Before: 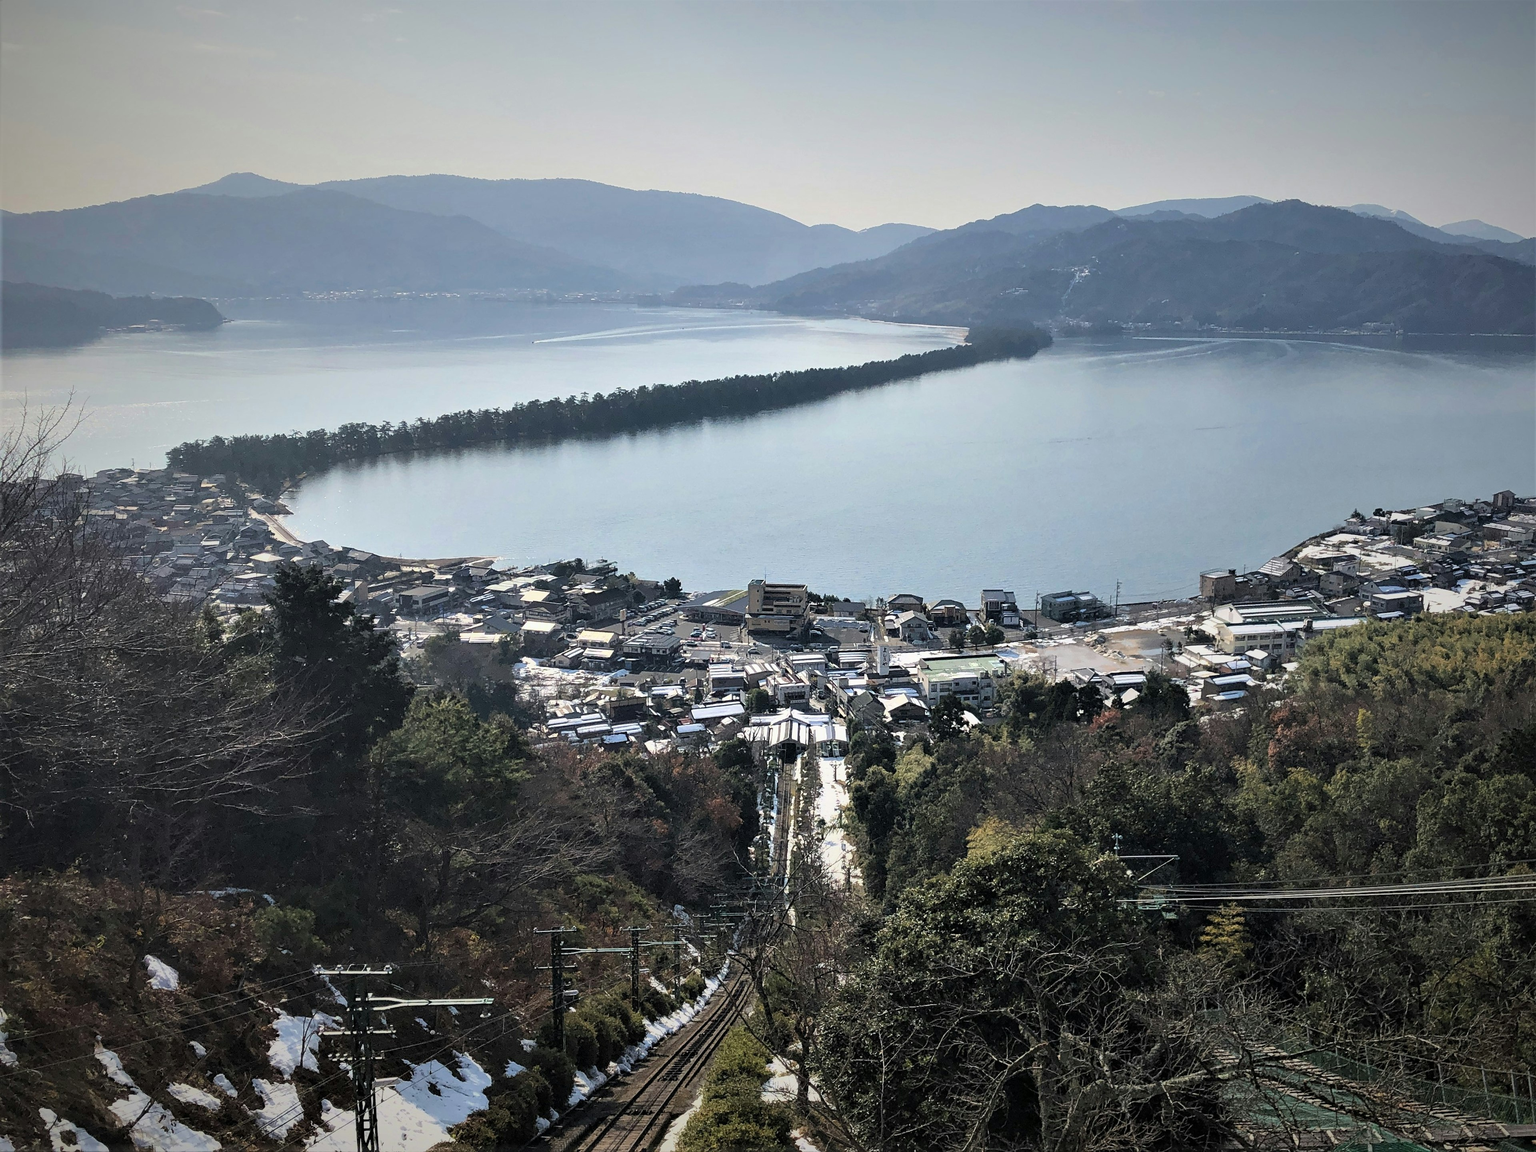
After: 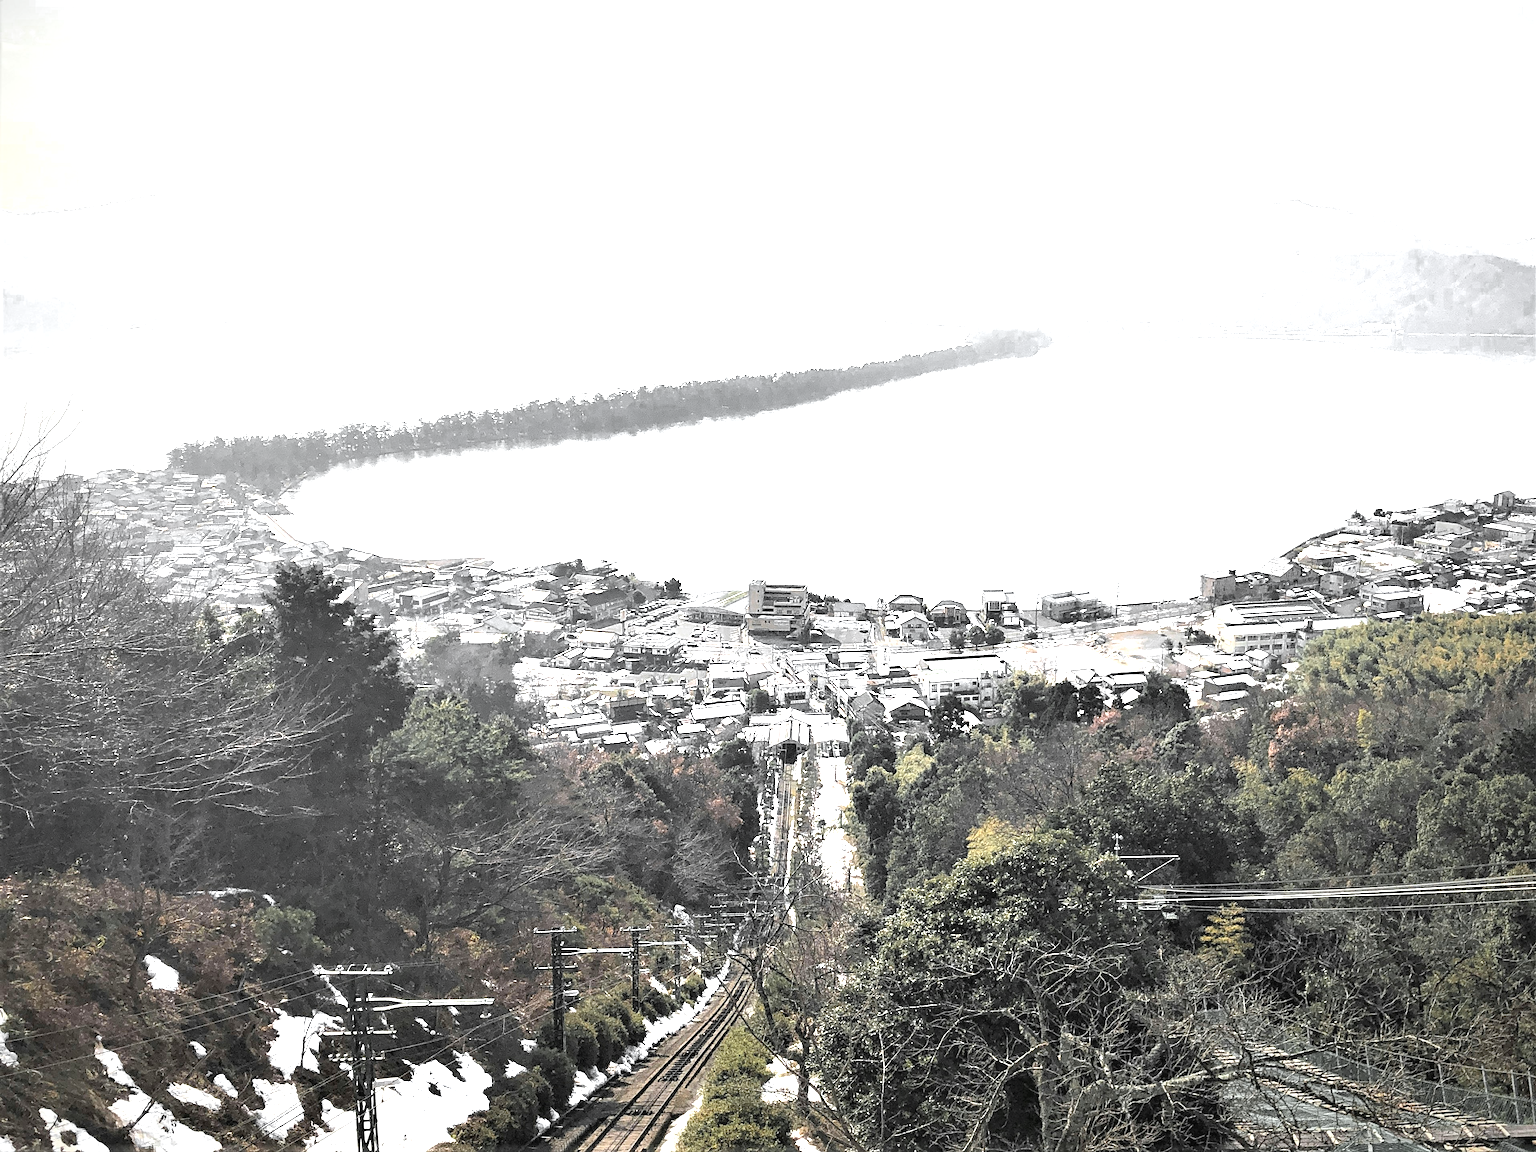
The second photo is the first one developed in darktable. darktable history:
exposure: black level correction 0, exposure 1.74 EV, compensate exposure bias true, compensate highlight preservation false
color correction: highlights b* -0.042, saturation 1.77
color zones: curves: ch0 [(0, 0.613) (0.01, 0.613) (0.245, 0.448) (0.498, 0.529) (0.642, 0.665) (0.879, 0.777) (0.99, 0.613)]; ch1 [(0, 0.035) (0.121, 0.189) (0.259, 0.197) (0.415, 0.061) (0.589, 0.022) (0.732, 0.022) (0.857, 0.026) (0.991, 0.053)]
contrast brightness saturation: contrast 0.025, brightness 0.07, saturation 0.128
